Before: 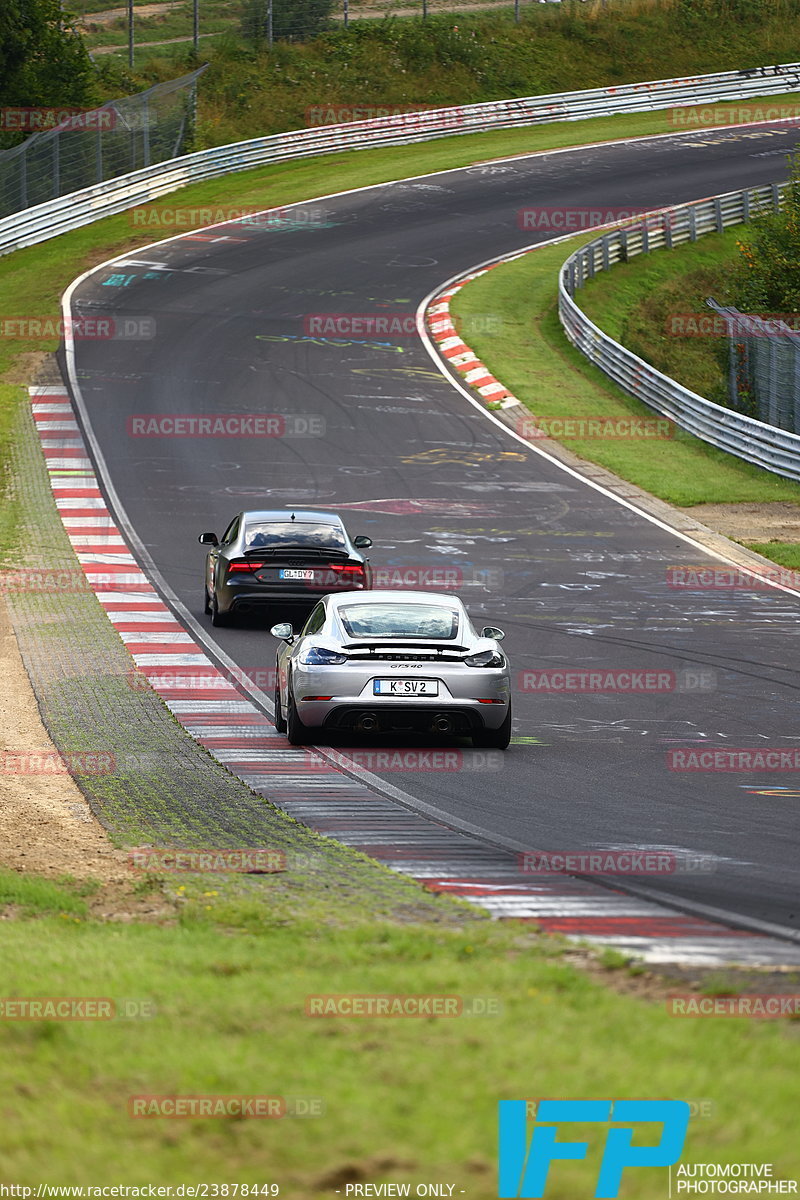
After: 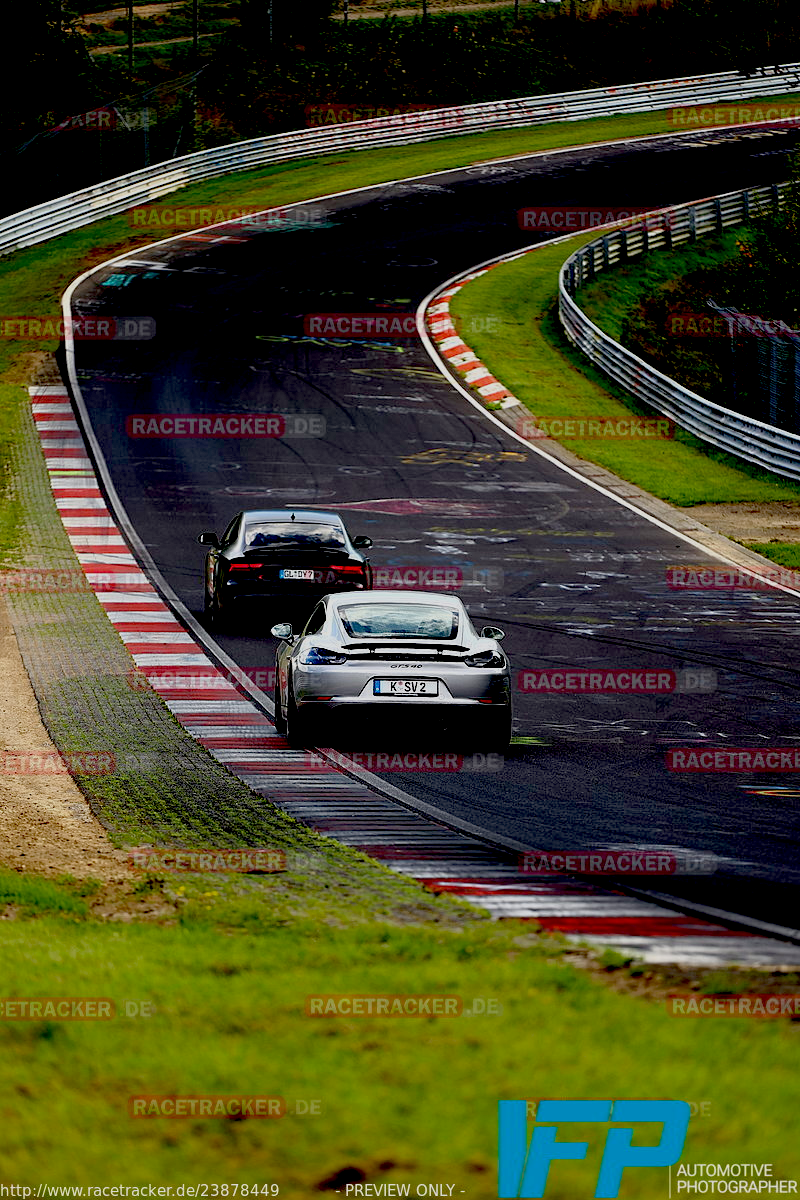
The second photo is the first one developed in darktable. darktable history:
exposure: black level correction 0.099, exposure -0.094 EV, compensate exposure bias true, compensate highlight preservation false
